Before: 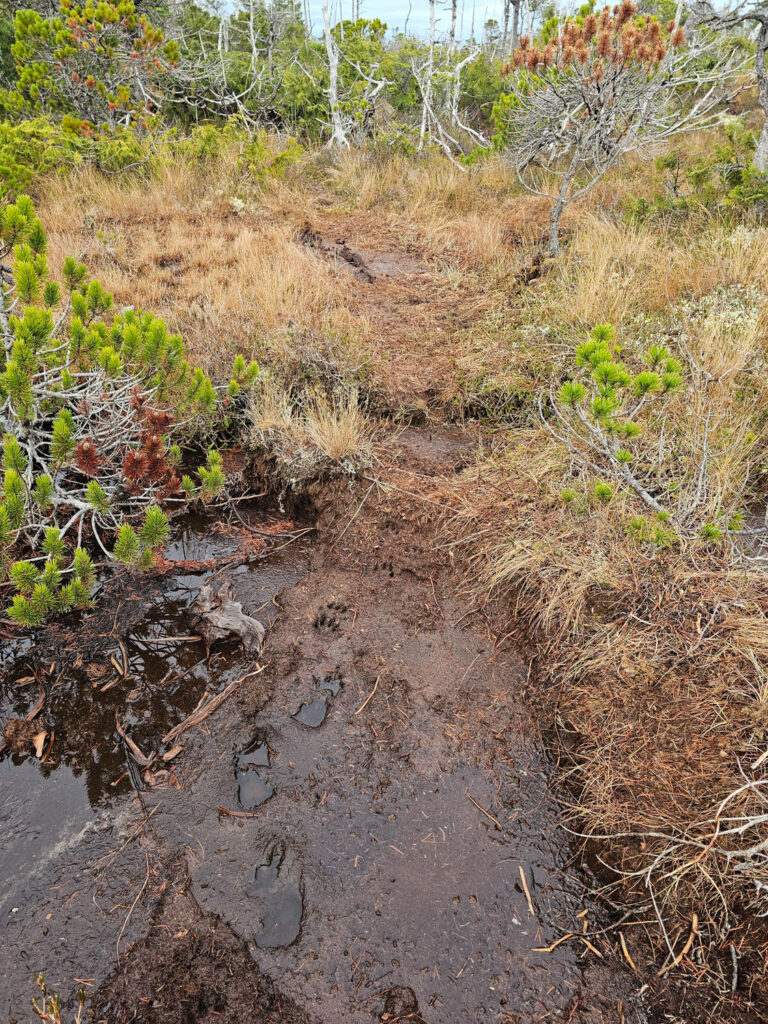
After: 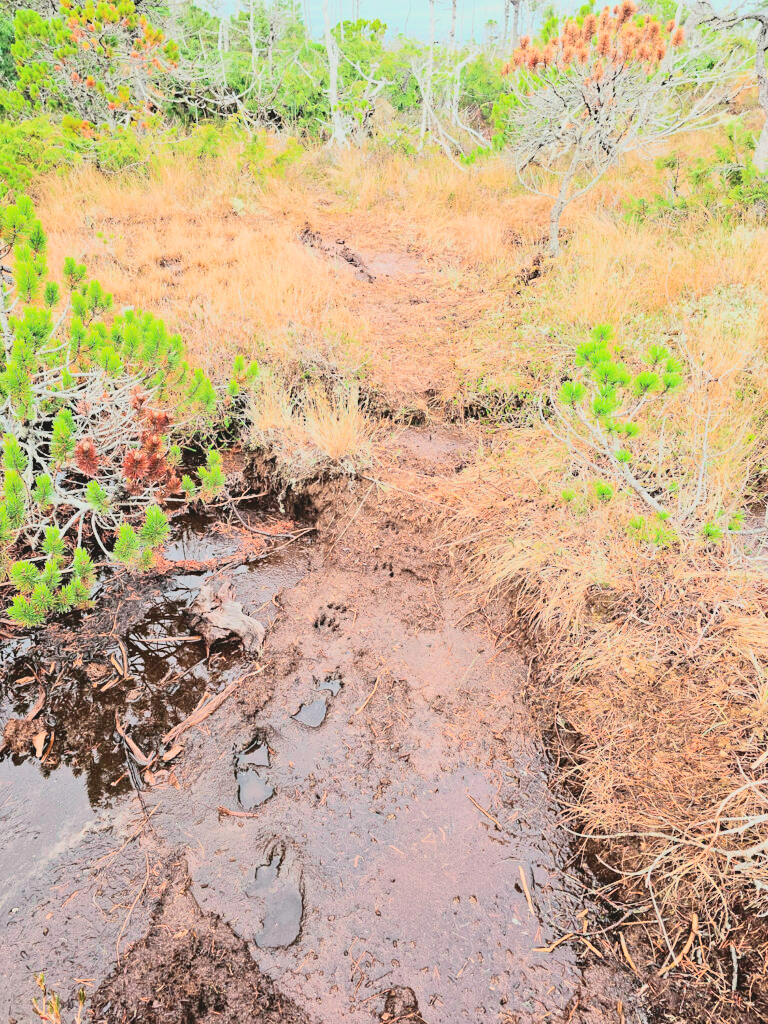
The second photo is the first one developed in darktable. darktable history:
tone curve: curves: ch0 [(0, 0.087) (0.175, 0.178) (0.466, 0.498) (0.715, 0.764) (1, 0.961)]; ch1 [(0, 0) (0.437, 0.398) (0.476, 0.466) (0.505, 0.505) (0.534, 0.544) (0.612, 0.605) (0.641, 0.643) (1, 1)]; ch2 [(0, 0) (0.359, 0.379) (0.427, 0.453) (0.489, 0.495) (0.531, 0.534) (0.579, 0.579) (1, 1)], color space Lab, independent channels, preserve colors none
exposure: black level correction 0, exposure 1.7 EV, compensate exposure bias true, compensate highlight preservation false
filmic rgb: black relative exposure -6.15 EV, white relative exposure 6.96 EV, hardness 2.23, color science v6 (2022)
